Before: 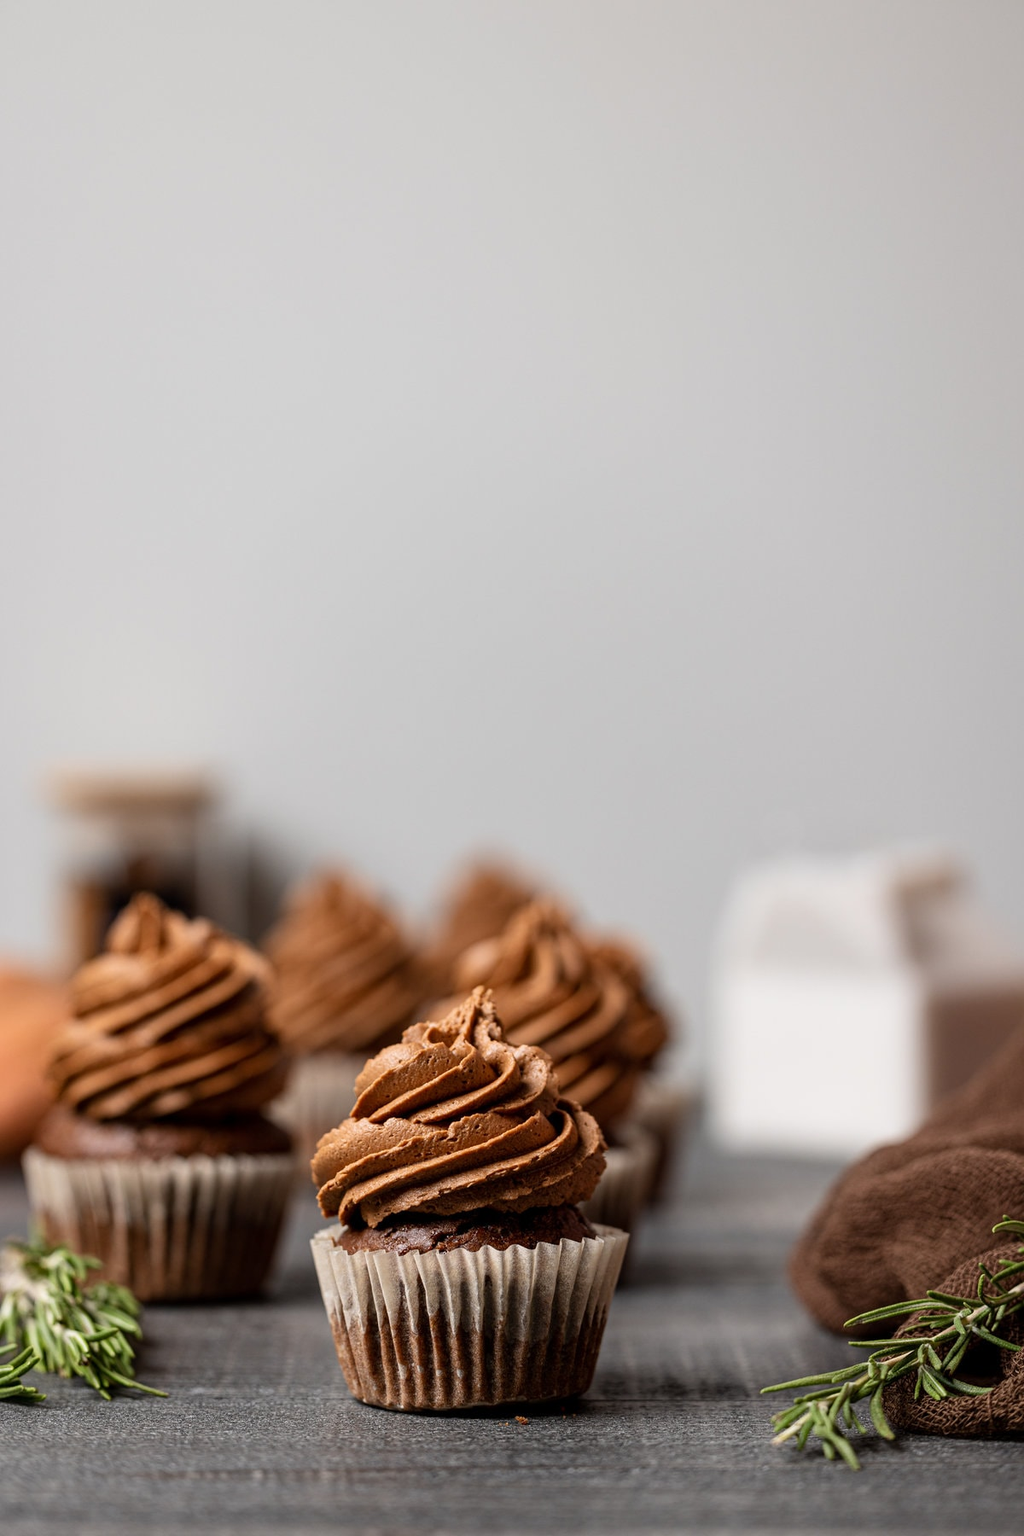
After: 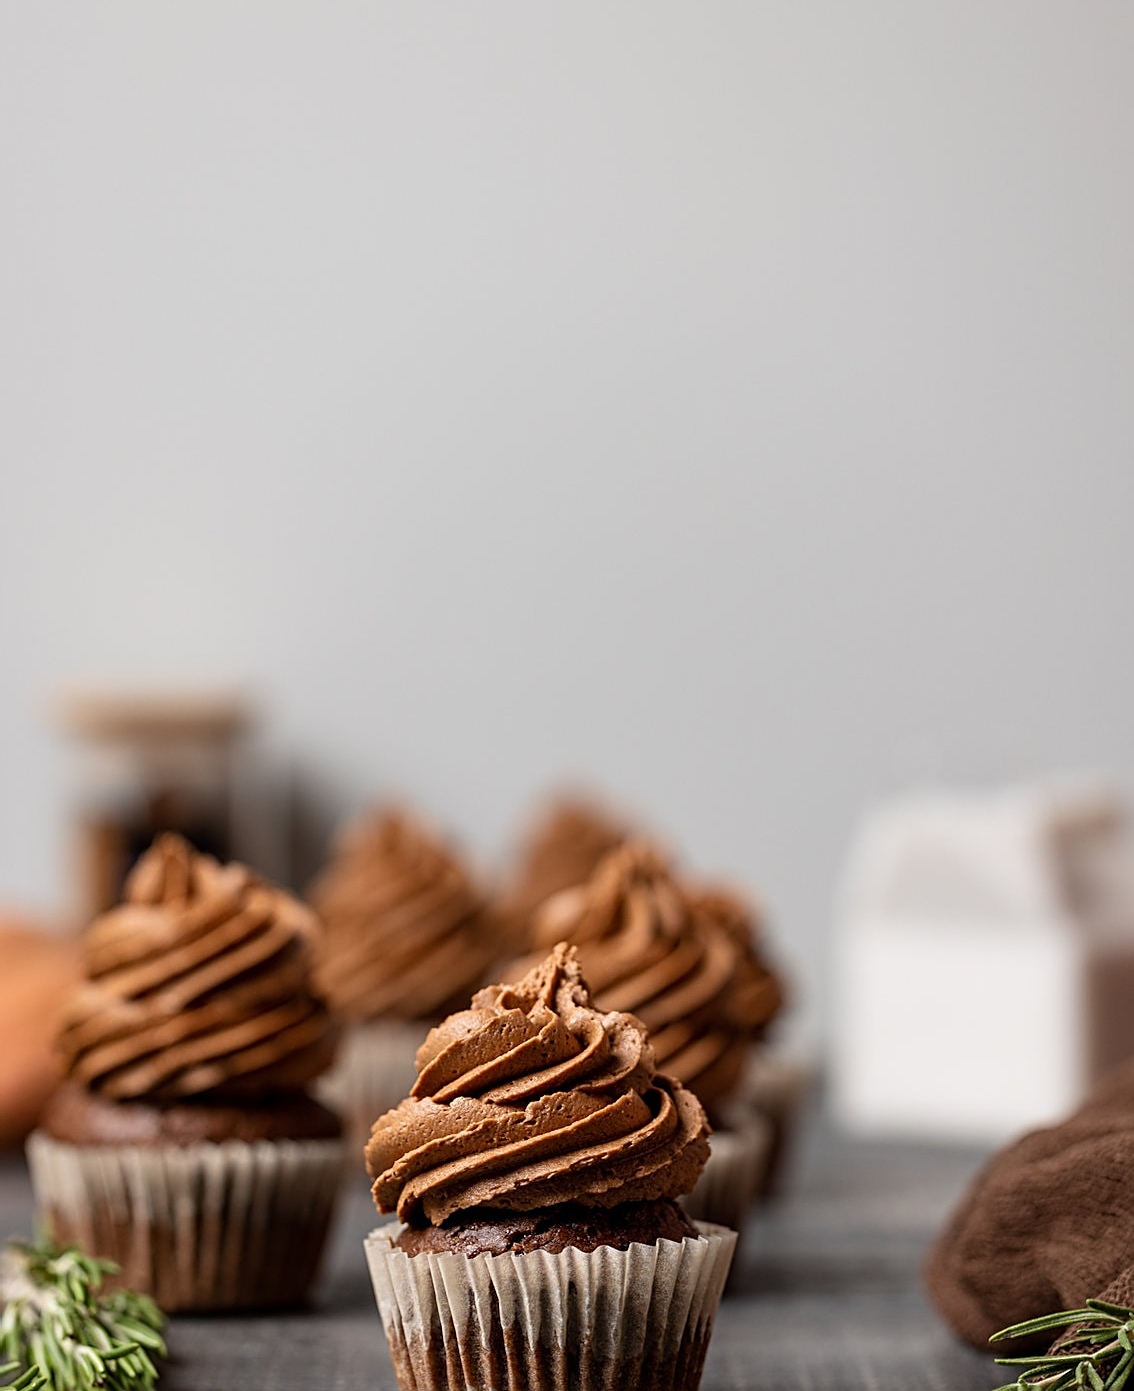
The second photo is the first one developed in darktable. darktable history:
sharpen: on, module defaults
crop and rotate: angle 0.028°, top 11.841%, right 5.413%, bottom 10.771%
